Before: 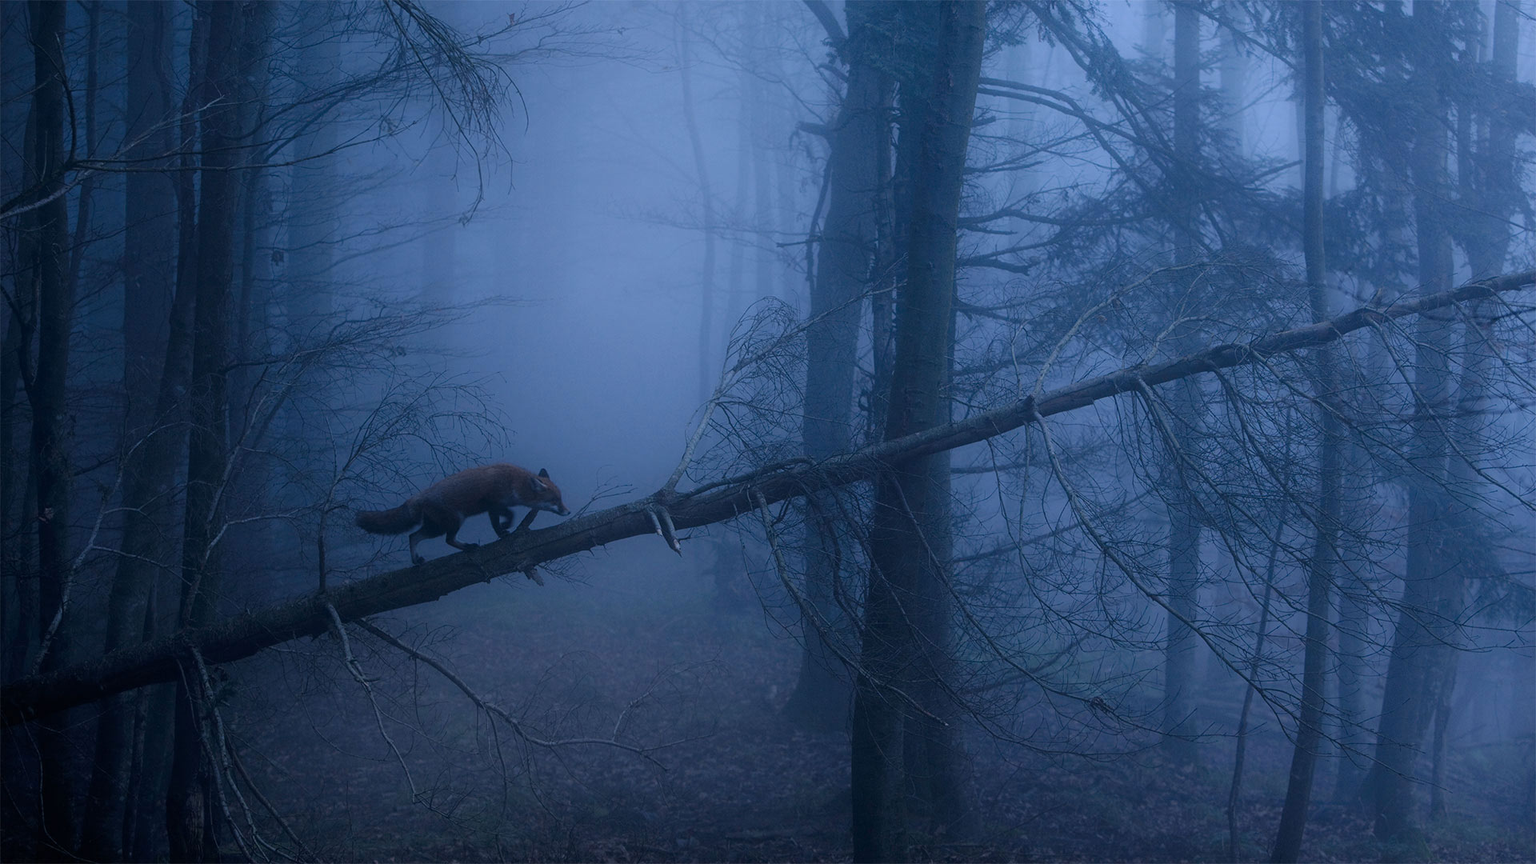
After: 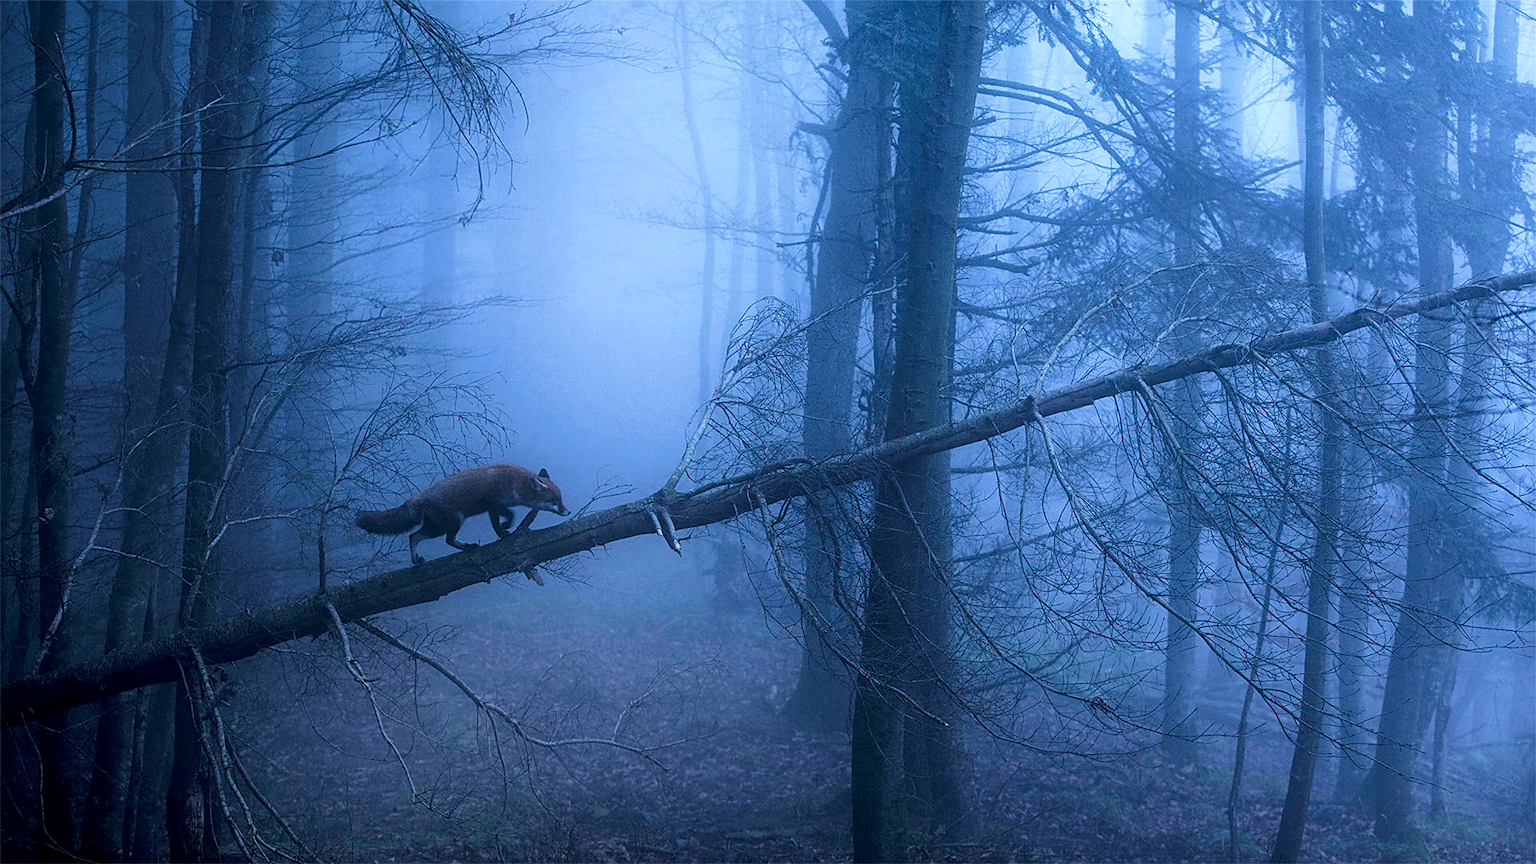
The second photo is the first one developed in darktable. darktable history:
sharpen: on, module defaults
local contrast: detail 130%
base curve: curves: ch0 [(0, 0) (0.495, 0.917) (1, 1)], preserve colors none
velvia: on, module defaults
